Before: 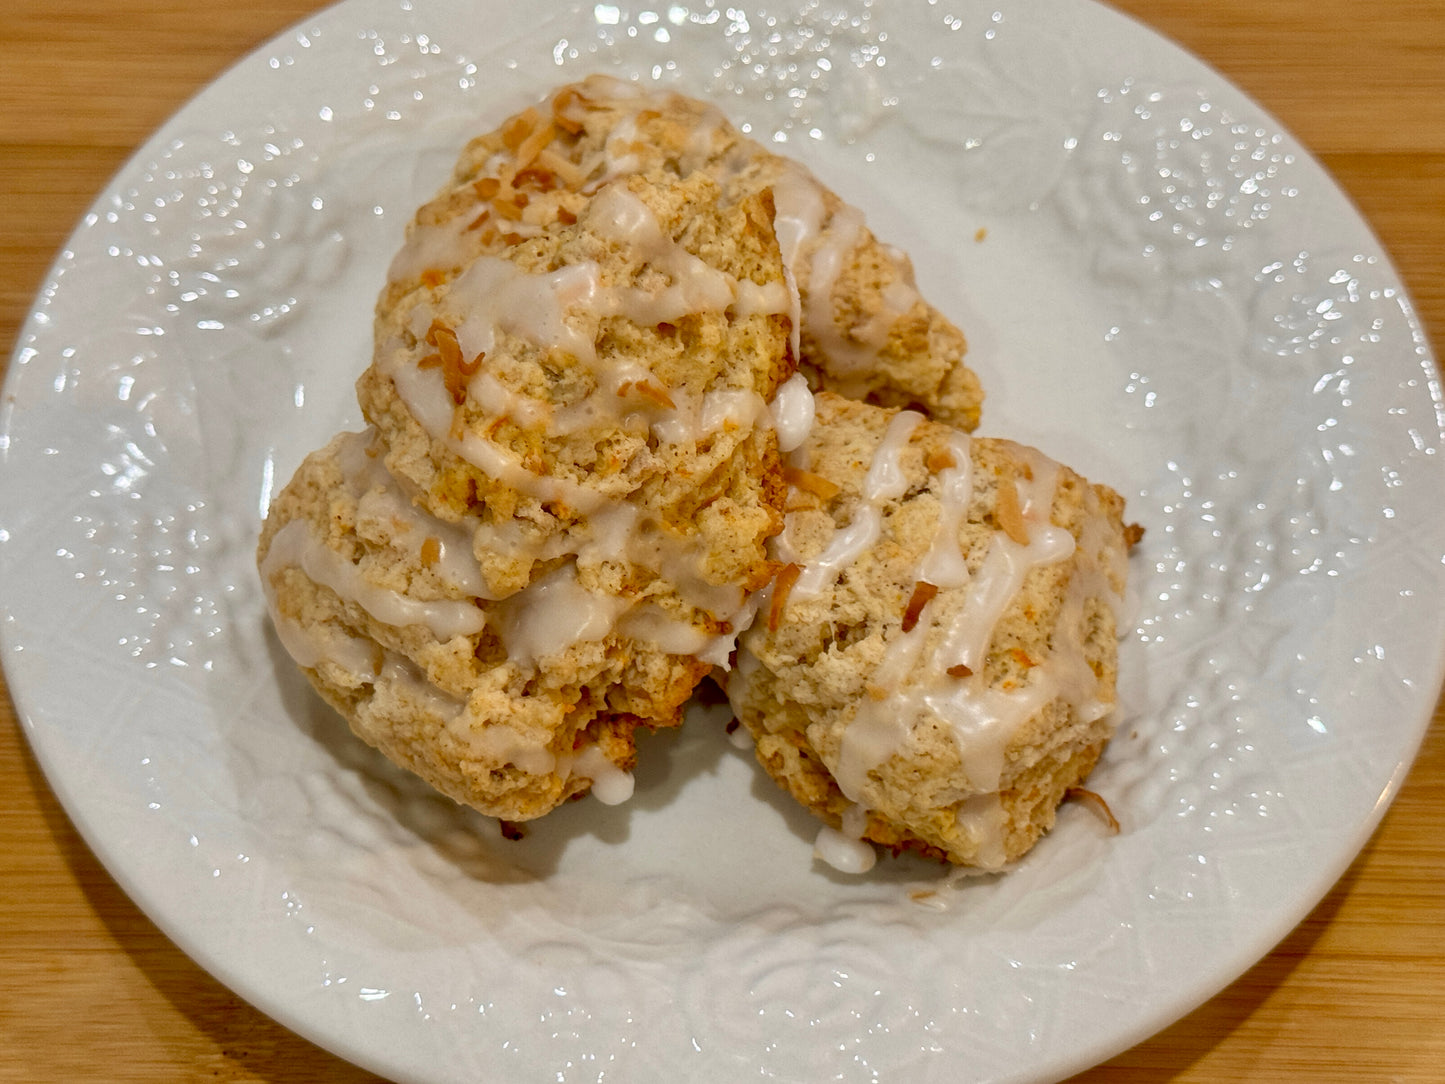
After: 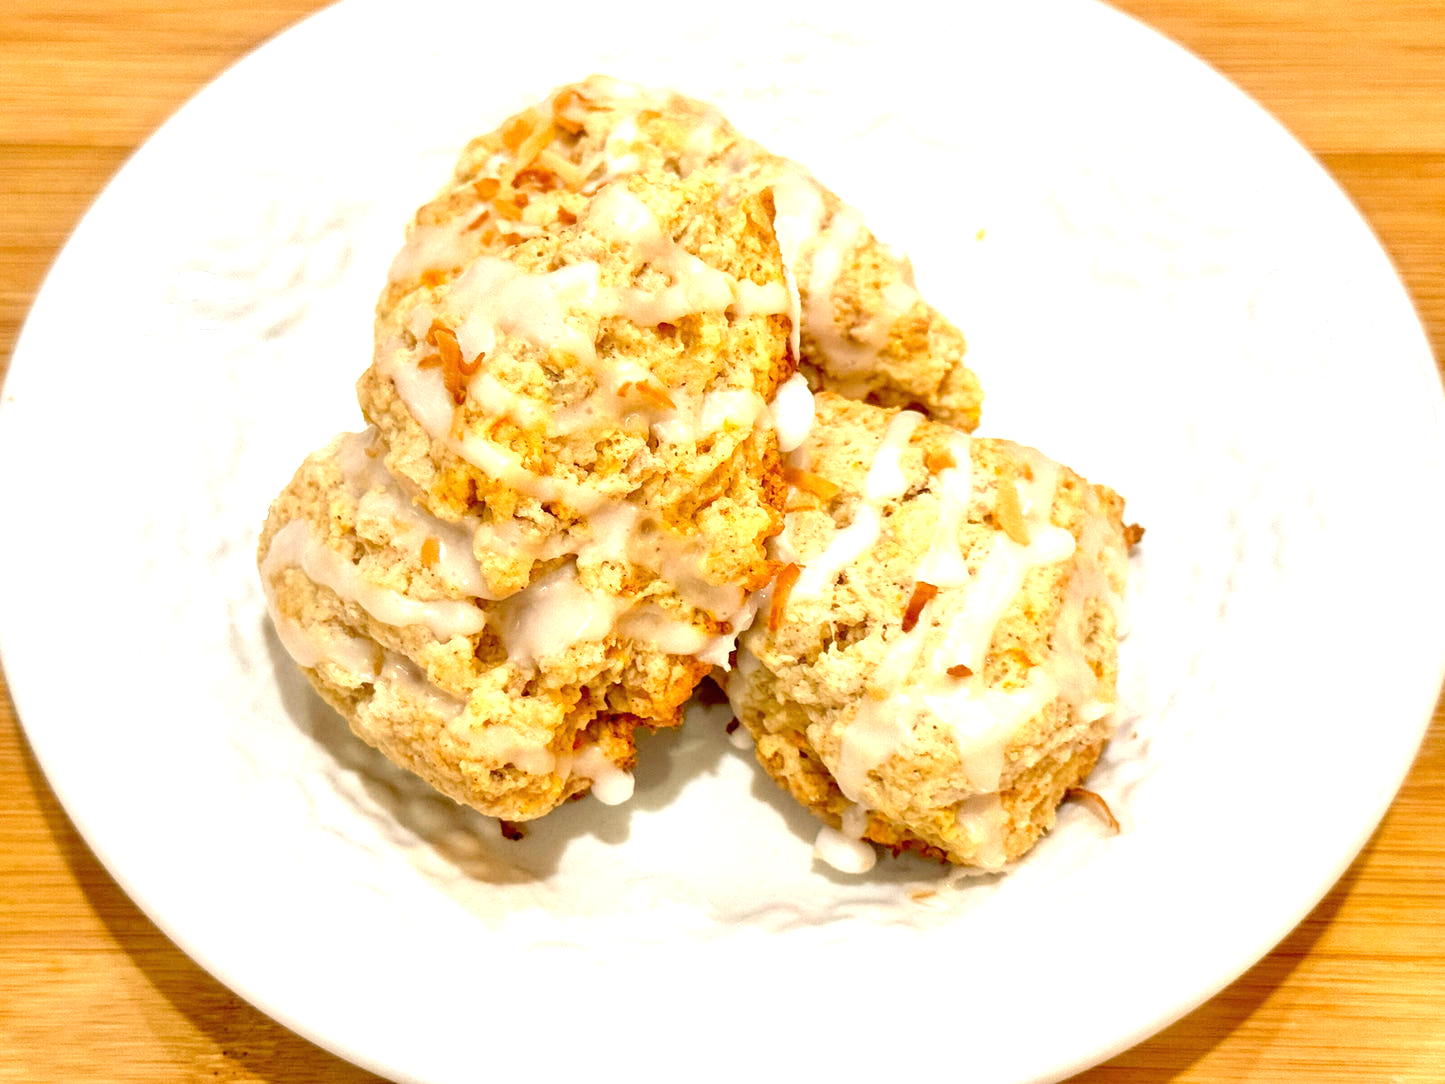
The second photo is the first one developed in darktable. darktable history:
exposure: black level correction 0, exposure 1.5 EV, compensate exposure bias true, compensate highlight preservation false
